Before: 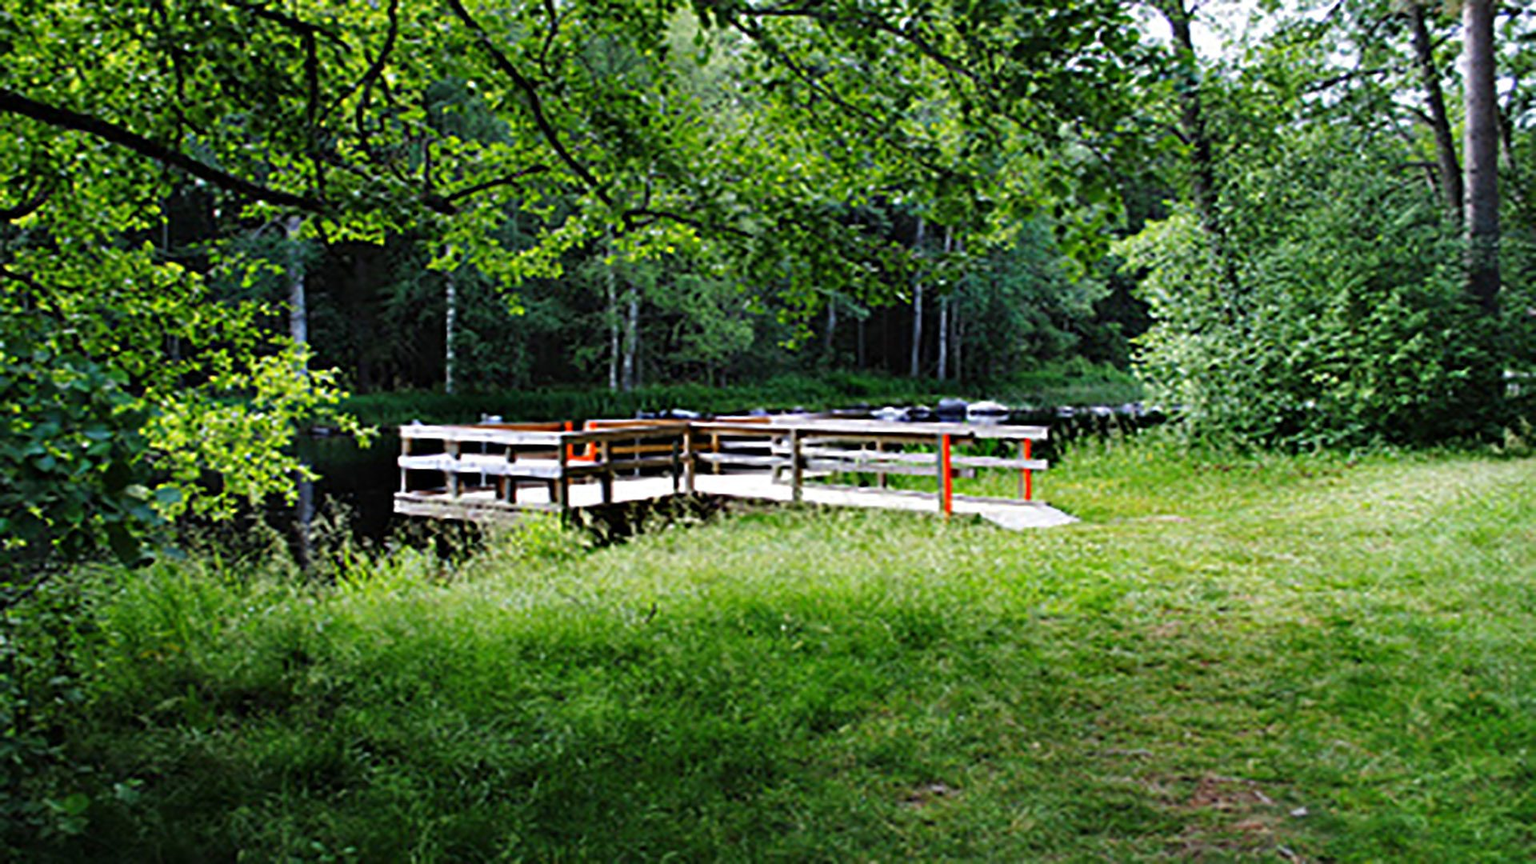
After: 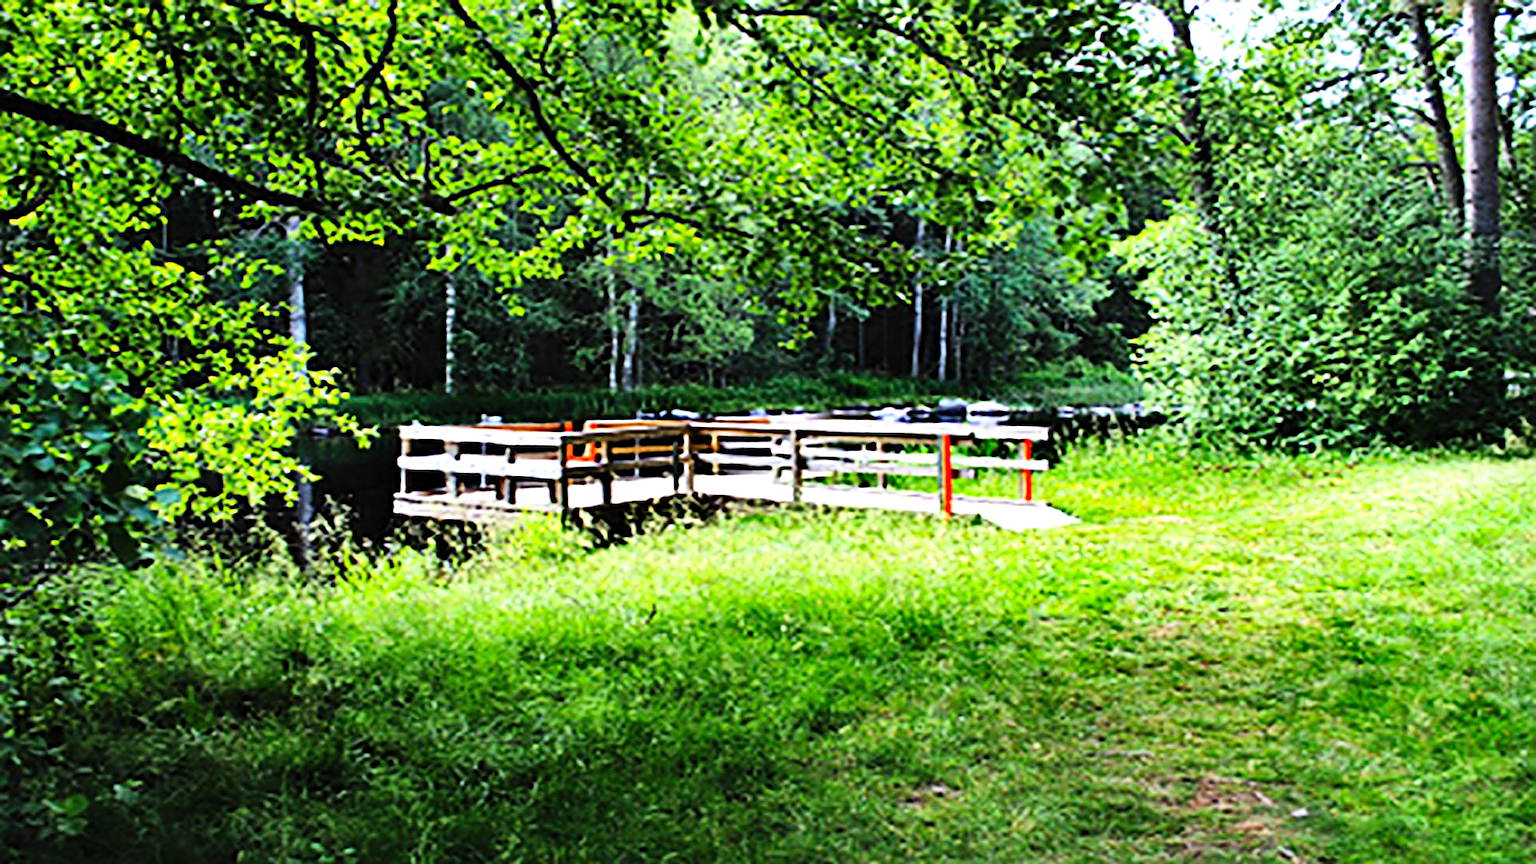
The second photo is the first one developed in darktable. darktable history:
crop and rotate: left 0.078%, bottom 0.011%
tone equalizer: -8 EV -0.774 EV, -7 EV -0.701 EV, -6 EV -0.623 EV, -5 EV -0.423 EV, -3 EV 0.398 EV, -2 EV 0.6 EV, -1 EV 0.695 EV, +0 EV 0.721 EV
contrast brightness saturation: contrast 0.198, brightness 0.159, saturation 0.225
sharpen: on, module defaults
shadows and highlights: shadows 25.38, highlights -48.19, soften with gaussian
